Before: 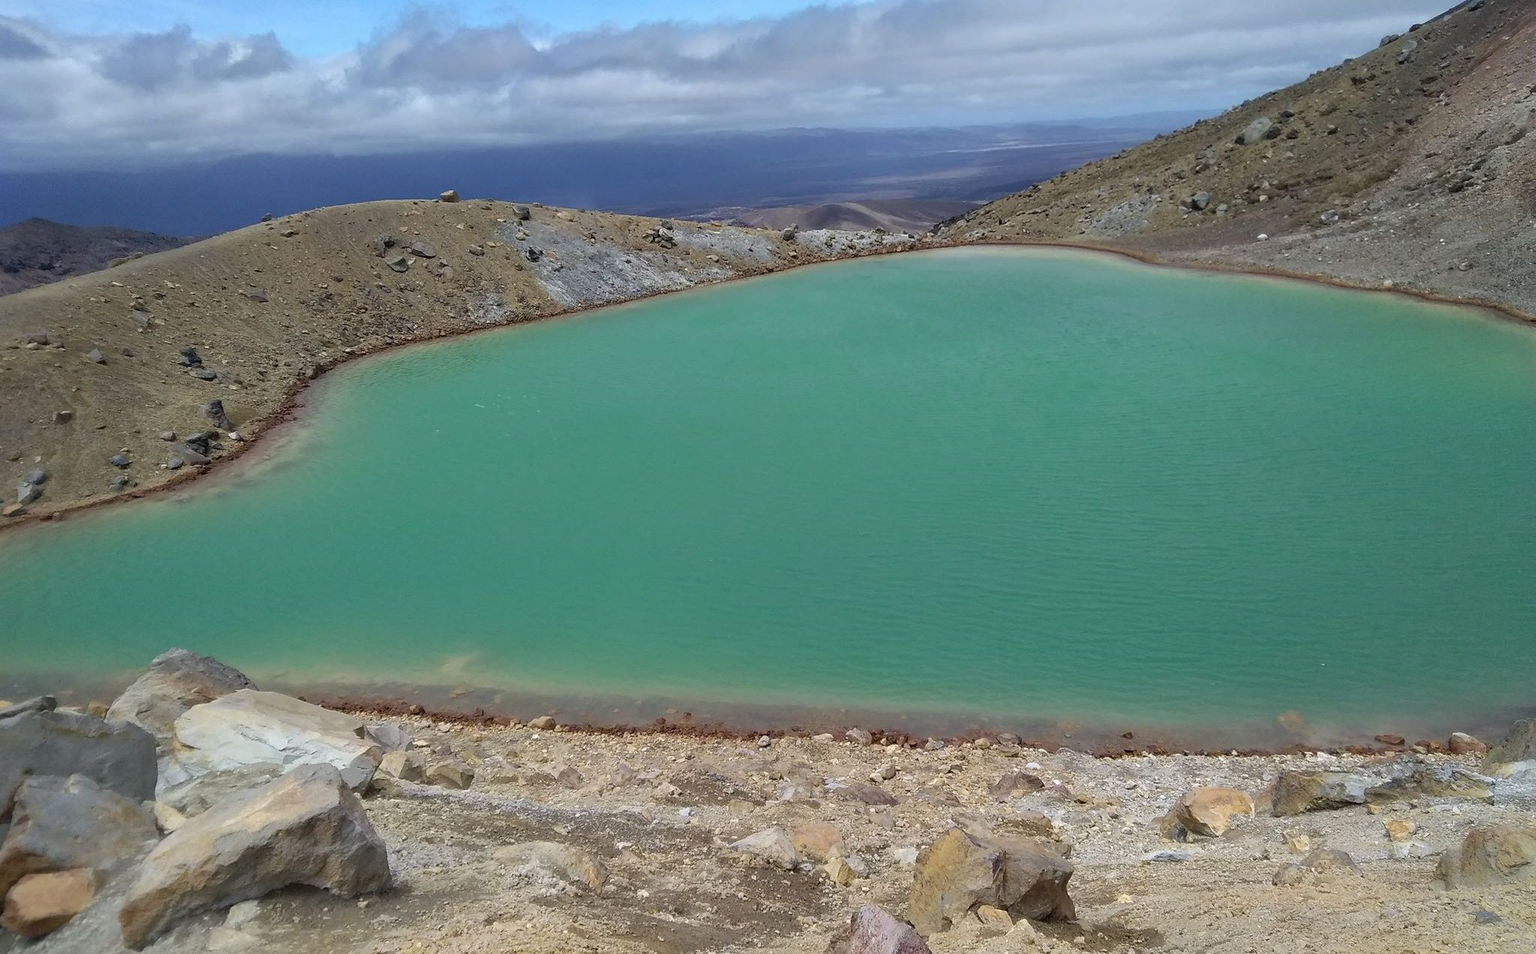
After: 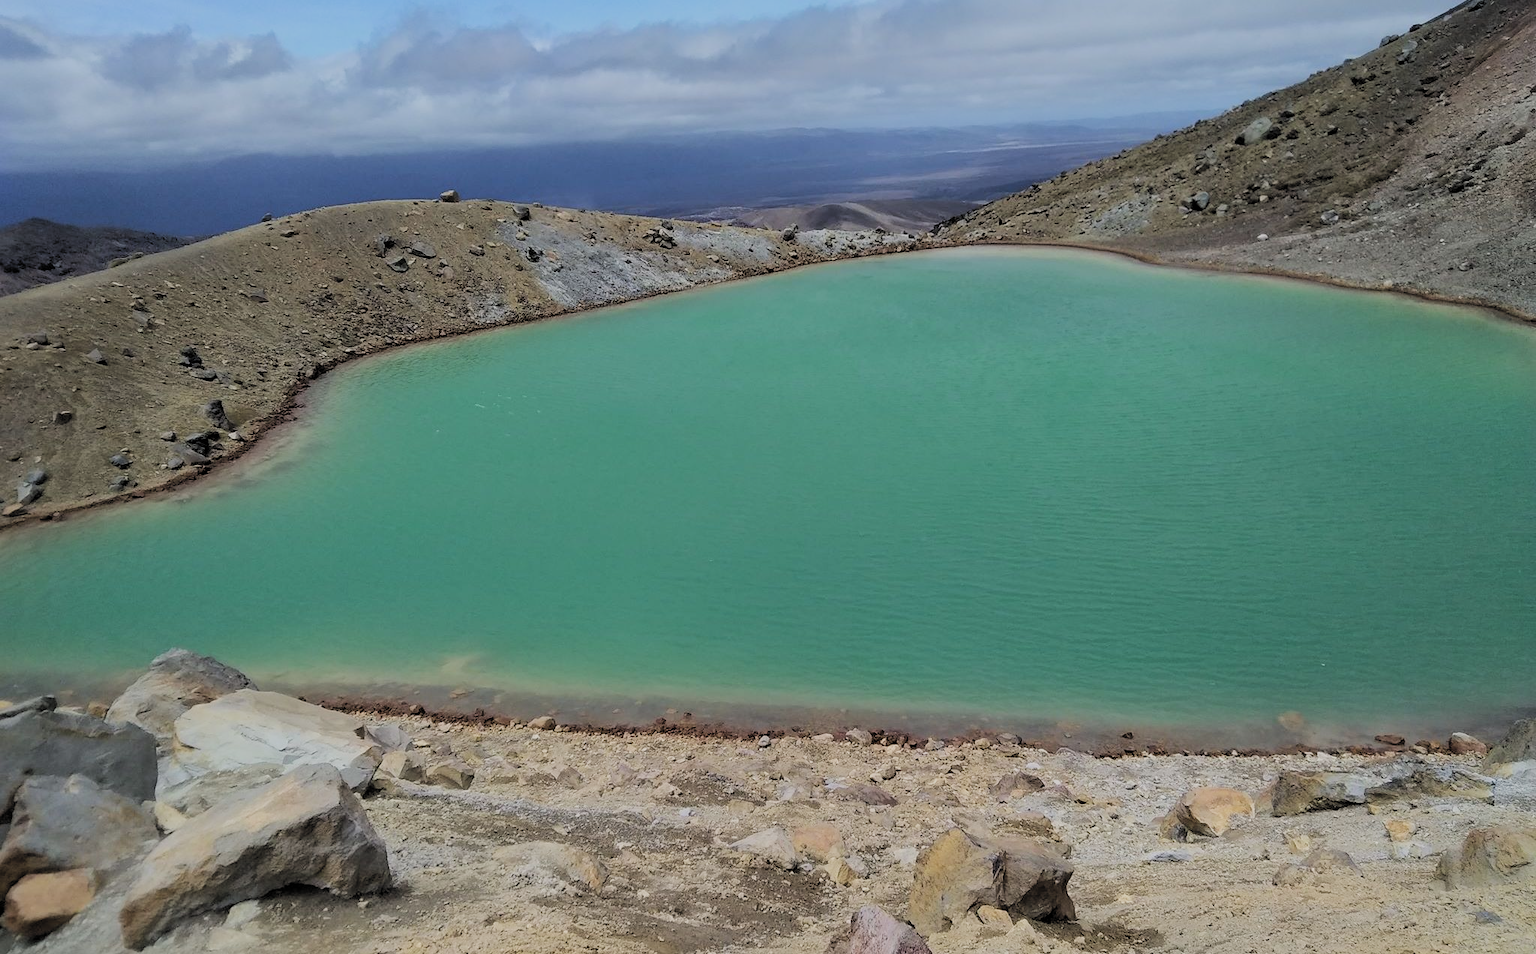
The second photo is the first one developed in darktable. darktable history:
filmic rgb: black relative exposure -4.1 EV, white relative exposure 5.11 EV, hardness 2.13, contrast 1.161, preserve chrominance RGB euclidean norm, color science v5 (2021), iterations of high-quality reconstruction 0, contrast in shadows safe, contrast in highlights safe
